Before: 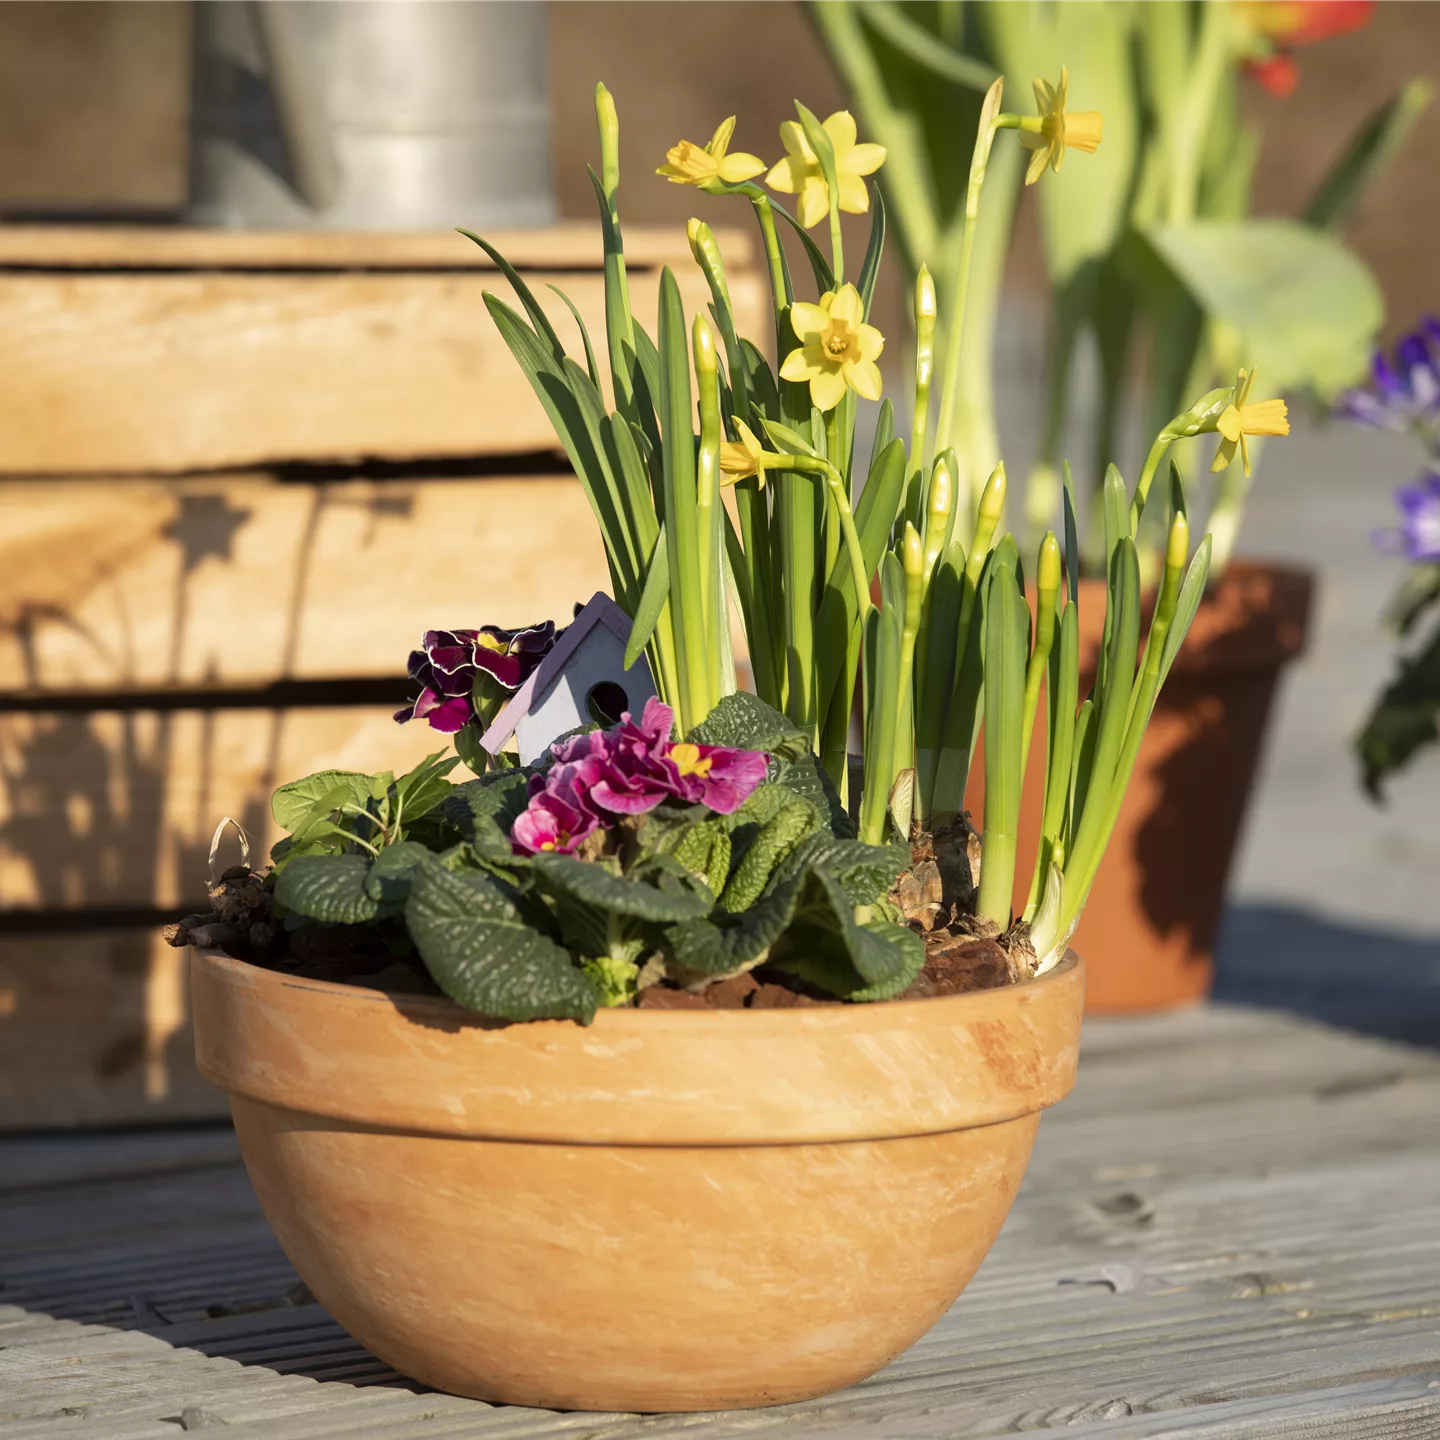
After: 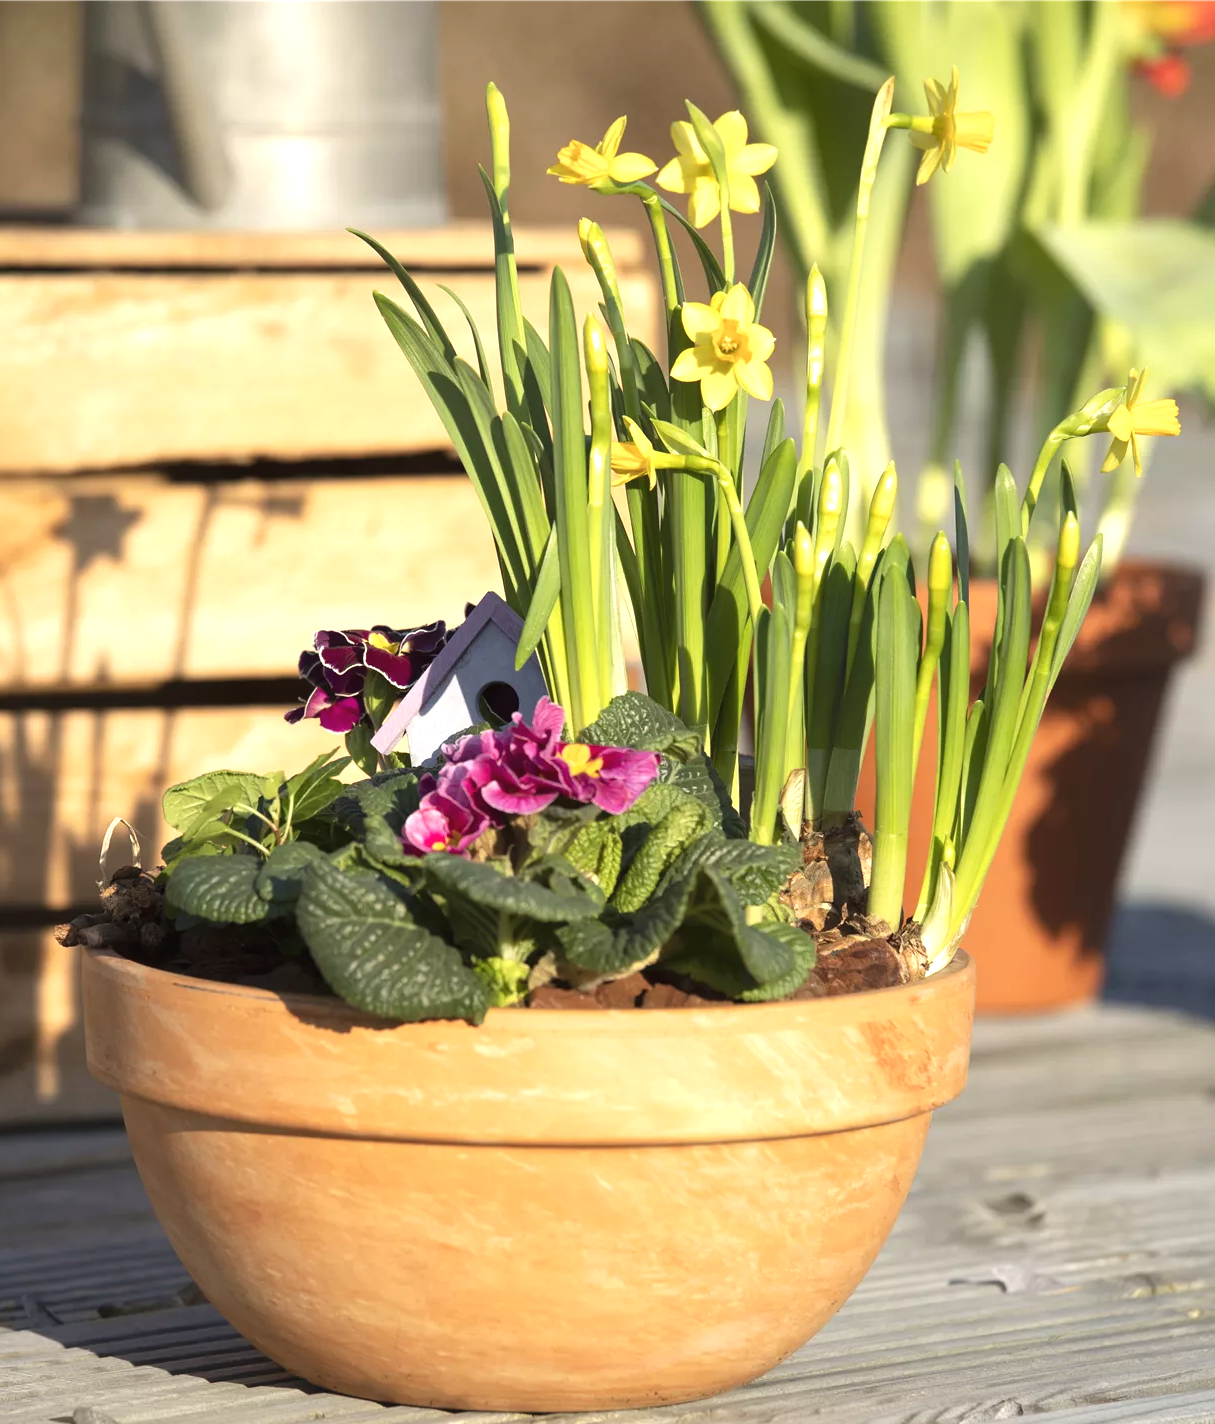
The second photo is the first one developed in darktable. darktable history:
tone equalizer: on, module defaults
crop: left 7.598%, right 7.873%
exposure: black level correction -0.002, exposure 0.54 EV, compensate highlight preservation false
